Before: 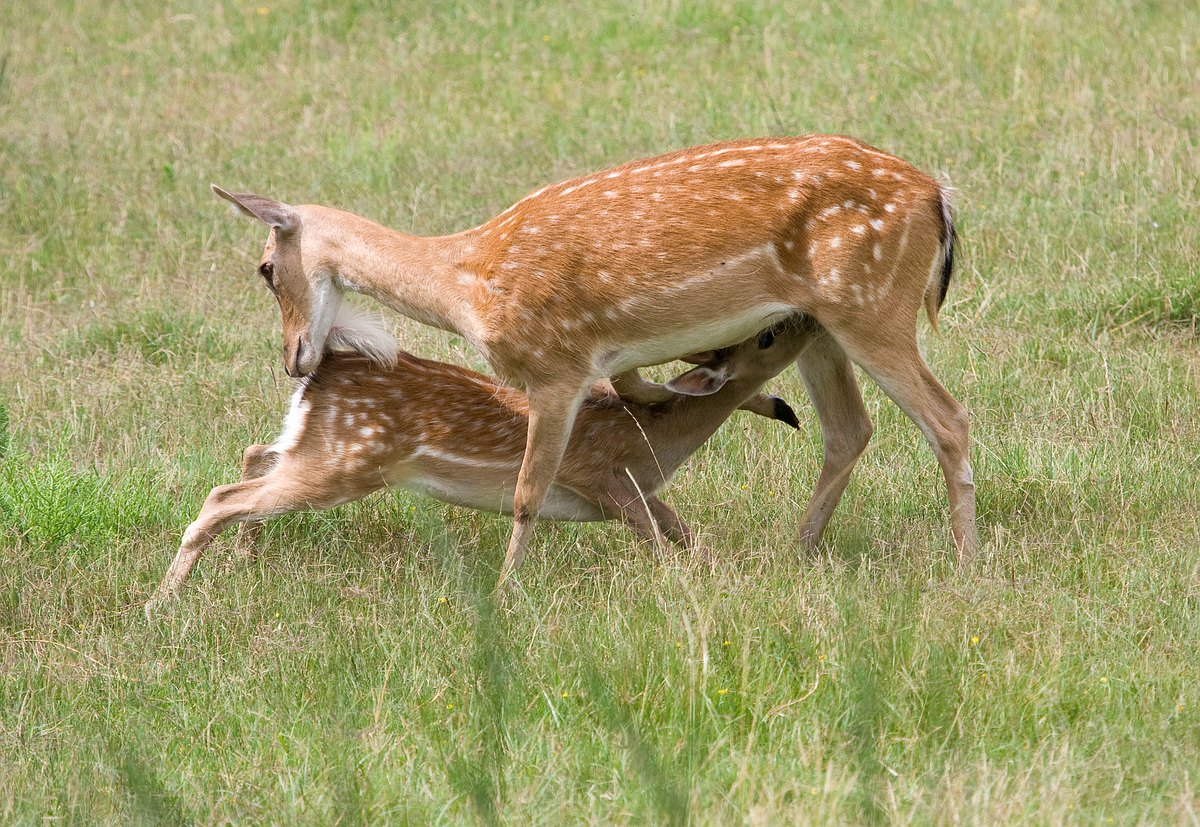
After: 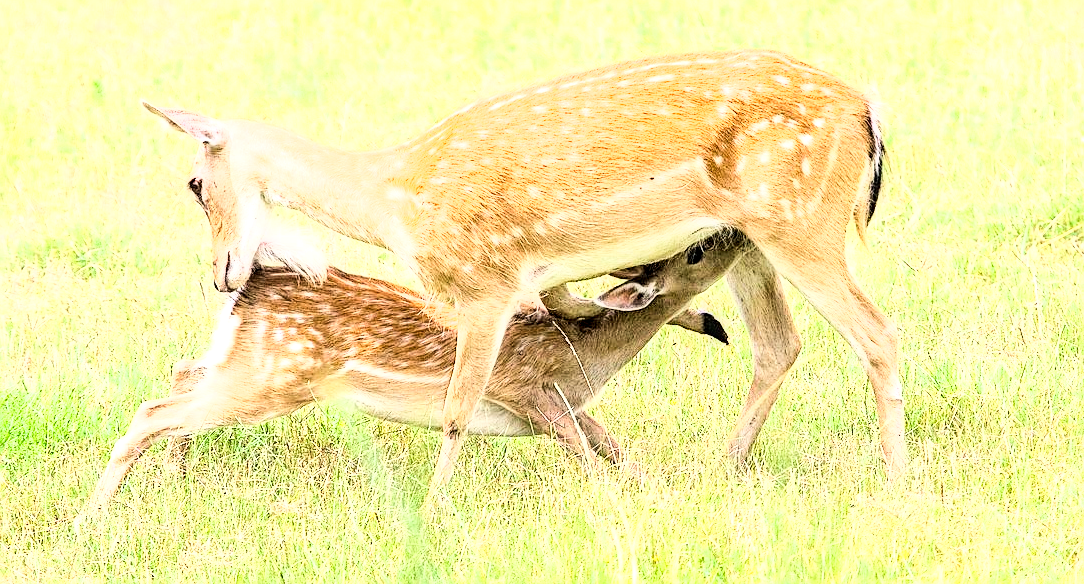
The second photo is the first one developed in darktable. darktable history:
sharpen: on, module defaults
exposure: black level correction 0, exposure 1.196 EV, compensate highlight preservation false
base curve: curves: ch0 [(0, 0) (0.007, 0.004) (0.027, 0.03) (0.046, 0.07) (0.207, 0.54) (0.442, 0.872) (0.673, 0.972) (1, 1)]
tone equalizer: on, module defaults
crop: left 5.944%, top 10.348%, right 3.714%, bottom 18.998%
local contrast: shadows 91%, midtone range 0.496
